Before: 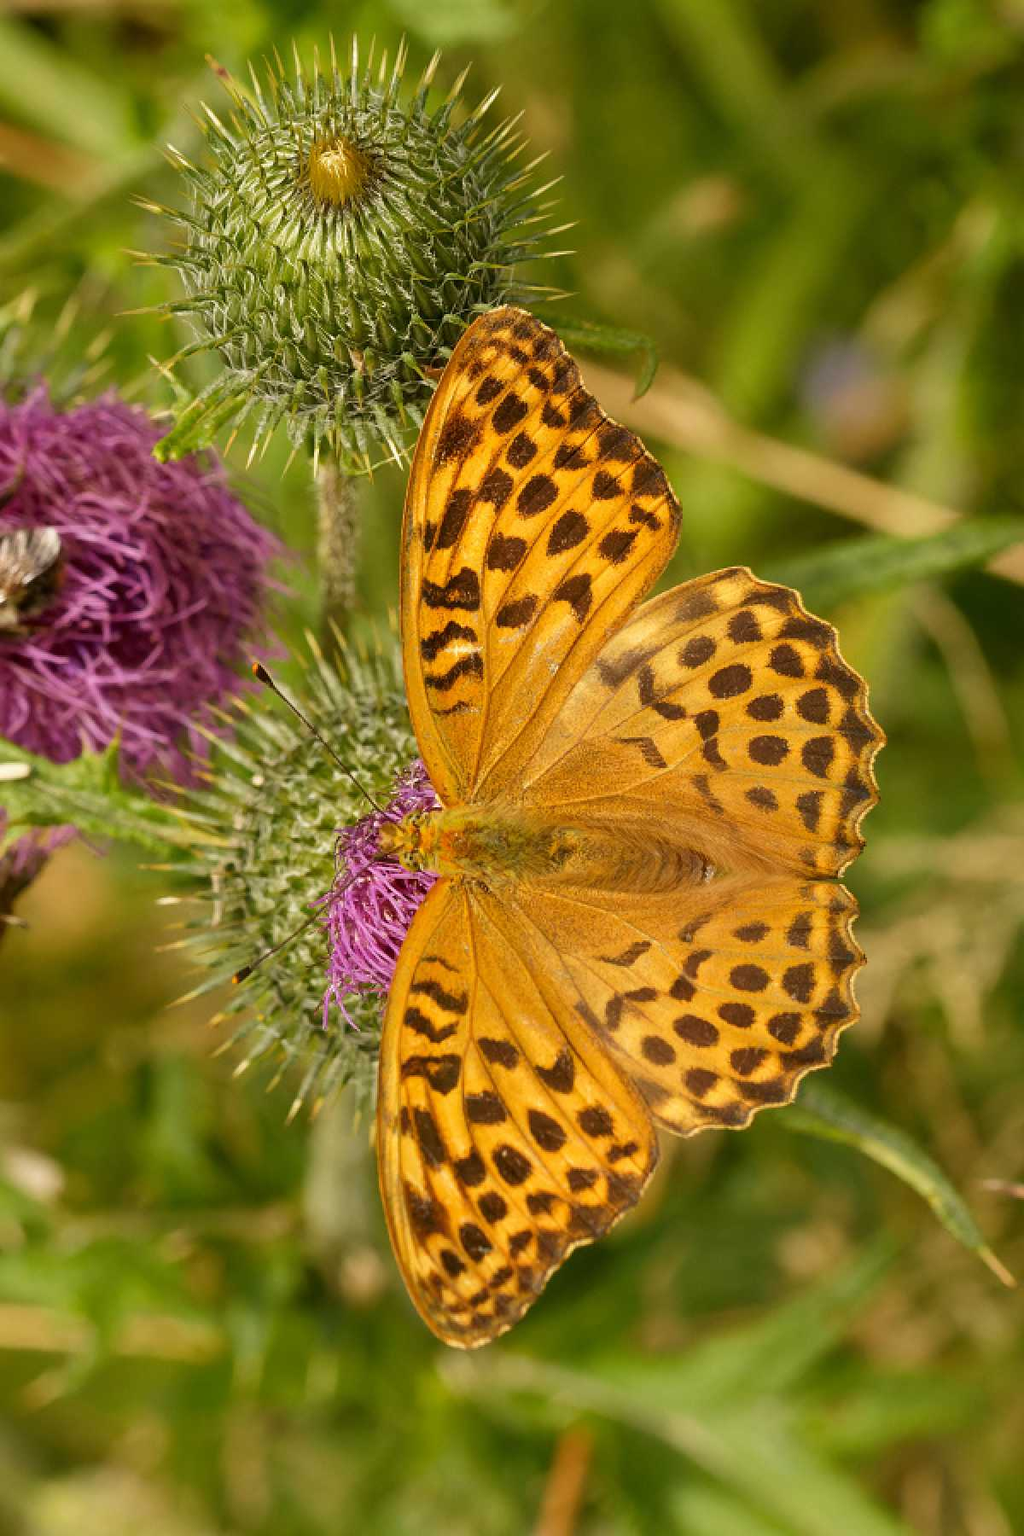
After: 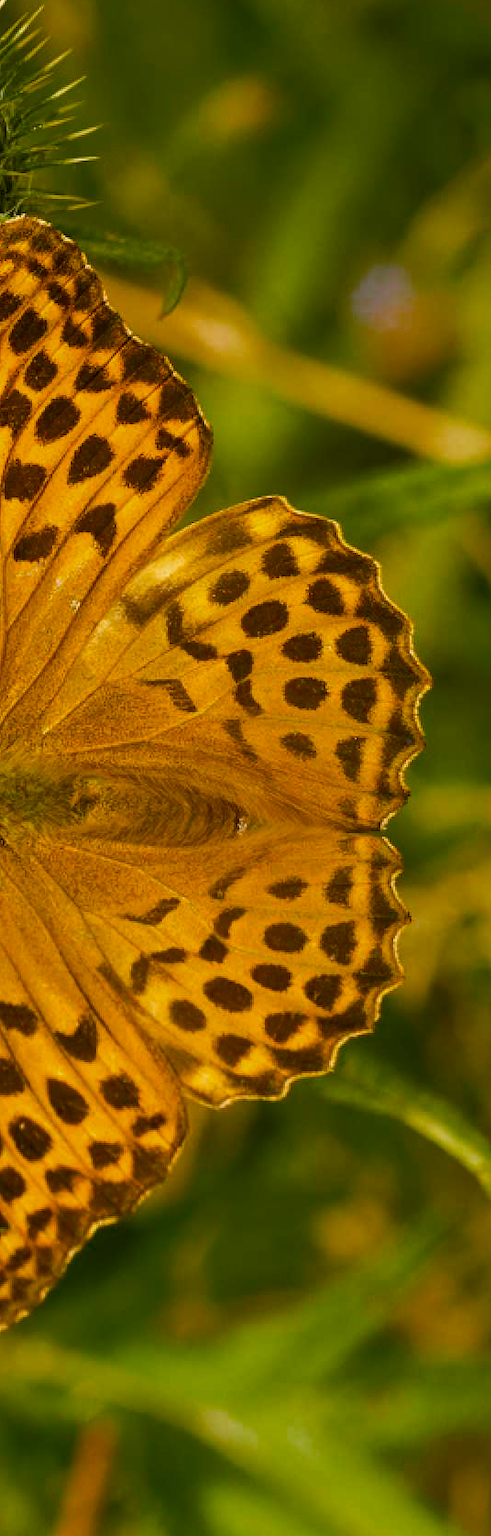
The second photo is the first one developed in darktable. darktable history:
color balance rgb: shadows lift › chroma 2.043%, shadows lift › hue 137.05°, global offset › luminance -0.306%, global offset › hue 261.4°, perceptual saturation grading › global saturation 35.139%, perceptual saturation grading › highlights -24.732%, perceptual saturation grading › shadows 49.912%, saturation formula JzAzBz (2021)
crop: left 47.306%, top 6.883%, right 7.968%
